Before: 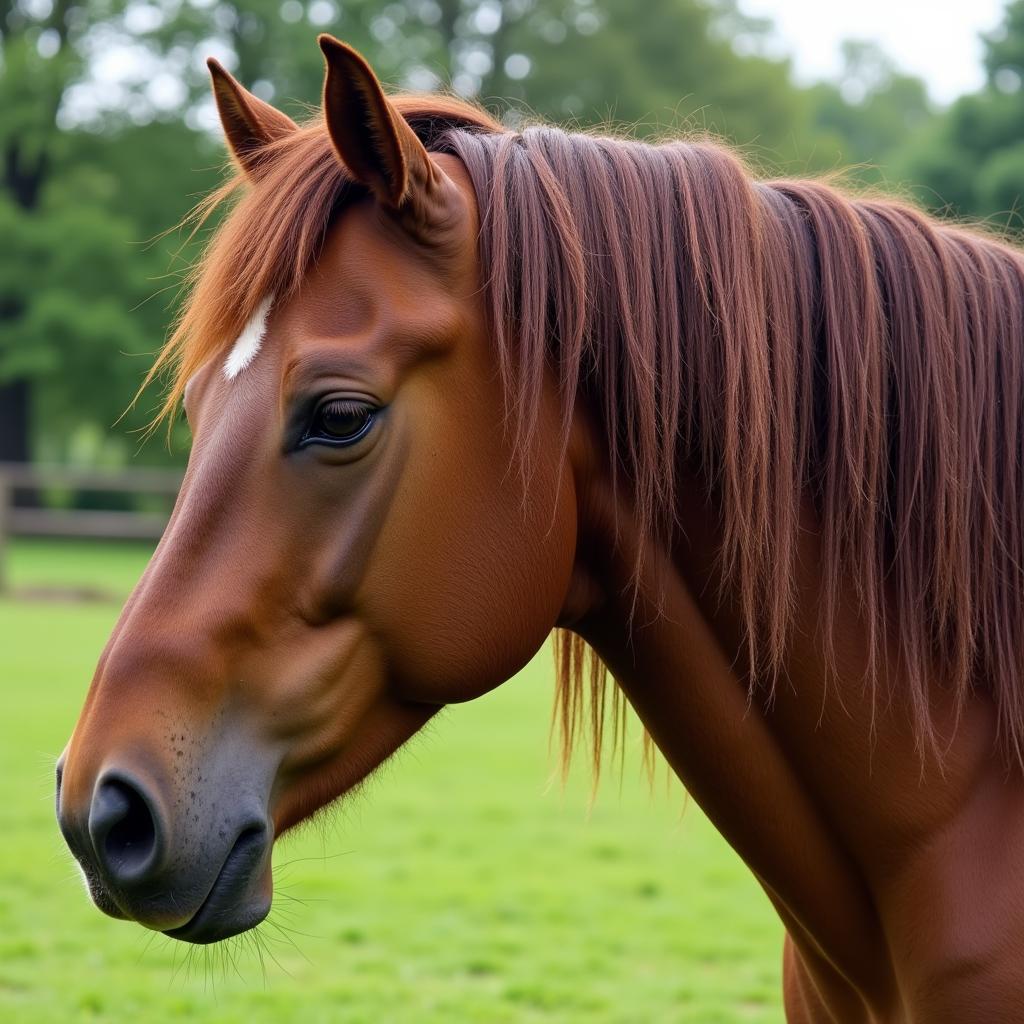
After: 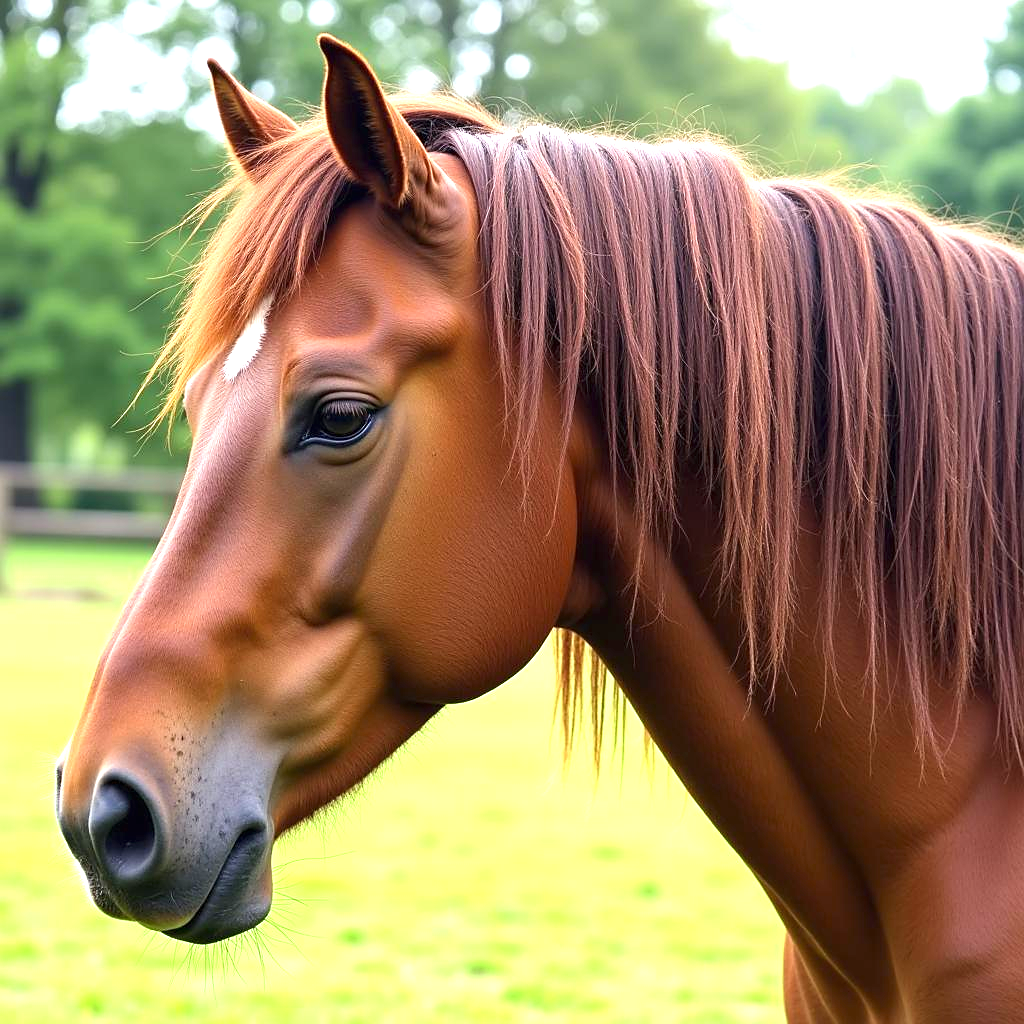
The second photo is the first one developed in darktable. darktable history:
exposure: black level correction 0, exposure 1.278 EV, compensate highlight preservation false
sharpen: radius 1.597, amount 0.371, threshold 1.195
